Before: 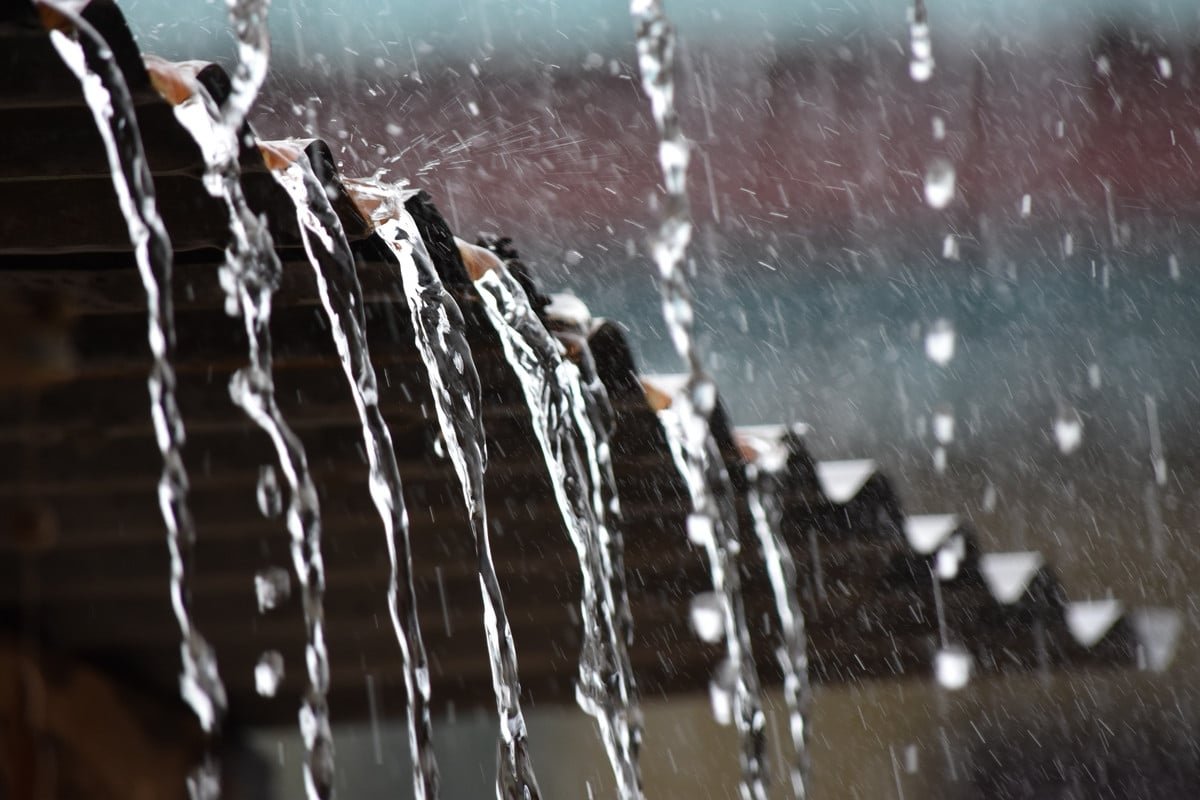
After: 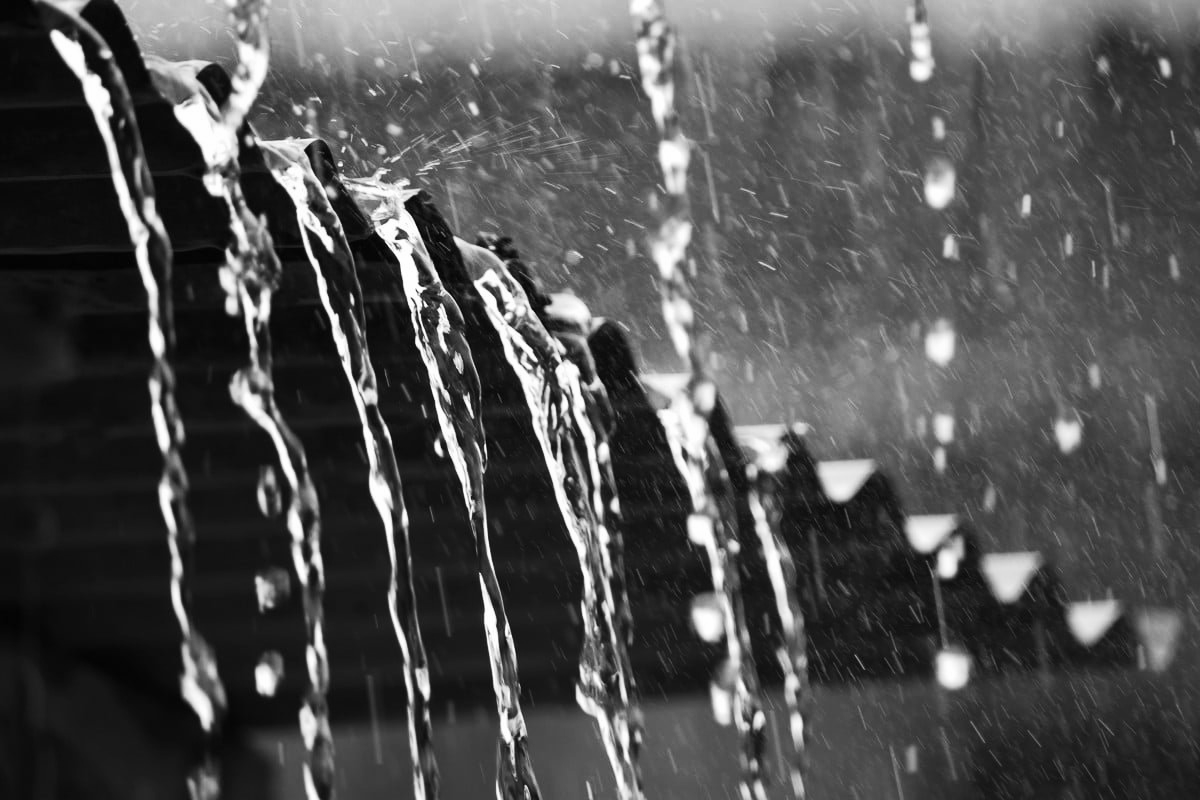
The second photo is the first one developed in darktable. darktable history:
tone curve: curves: ch0 [(0, 0) (0.003, 0.003) (0.011, 0.012) (0.025, 0.023) (0.044, 0.04) (0.069, 0.056) (0.1, 0.082) (0.136, 0.107) (0.177, 0.144) (0.224, 0.186) (0.277, 0.237) (0.335, 0.297) (0.399, 0.37) (0.468, 0.465) (0.543, 0.567) (0.623, 0.68) (0.709, 0.782) (0.801, 0.86) (0.898, 0.924) (1, 1)], preserve colors none
white balance: red 0.954, blue 1.079
monochrome: on, module defaults
